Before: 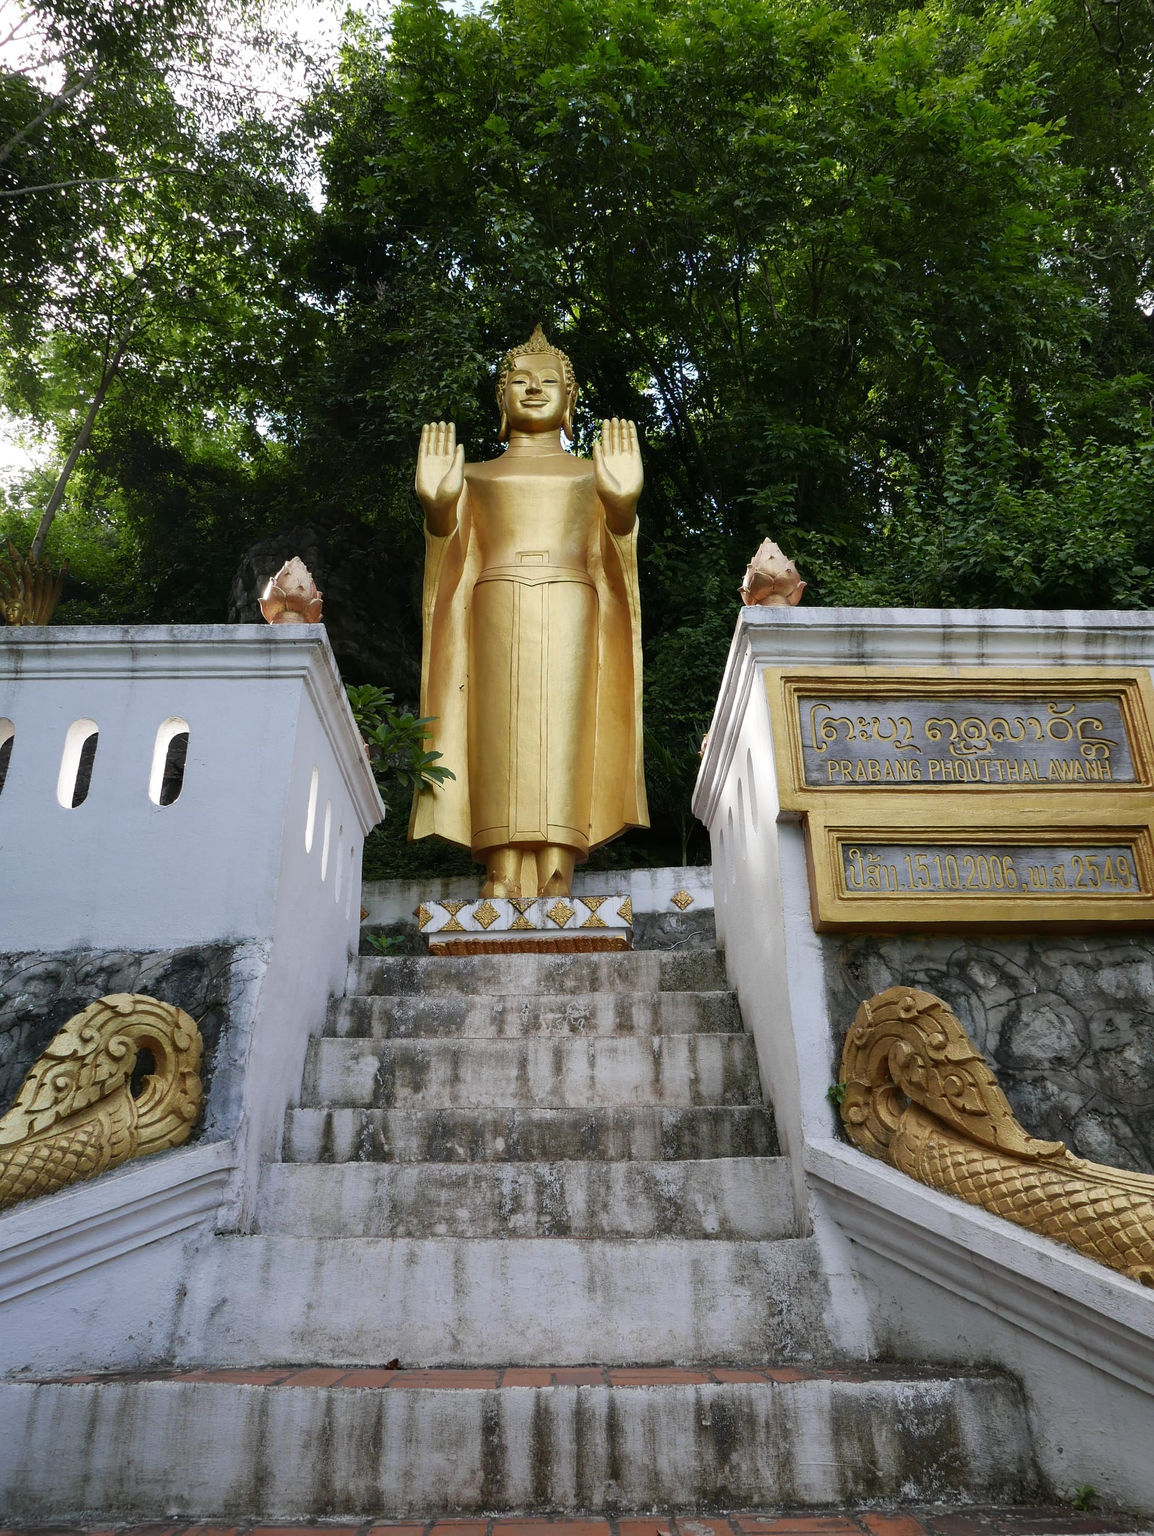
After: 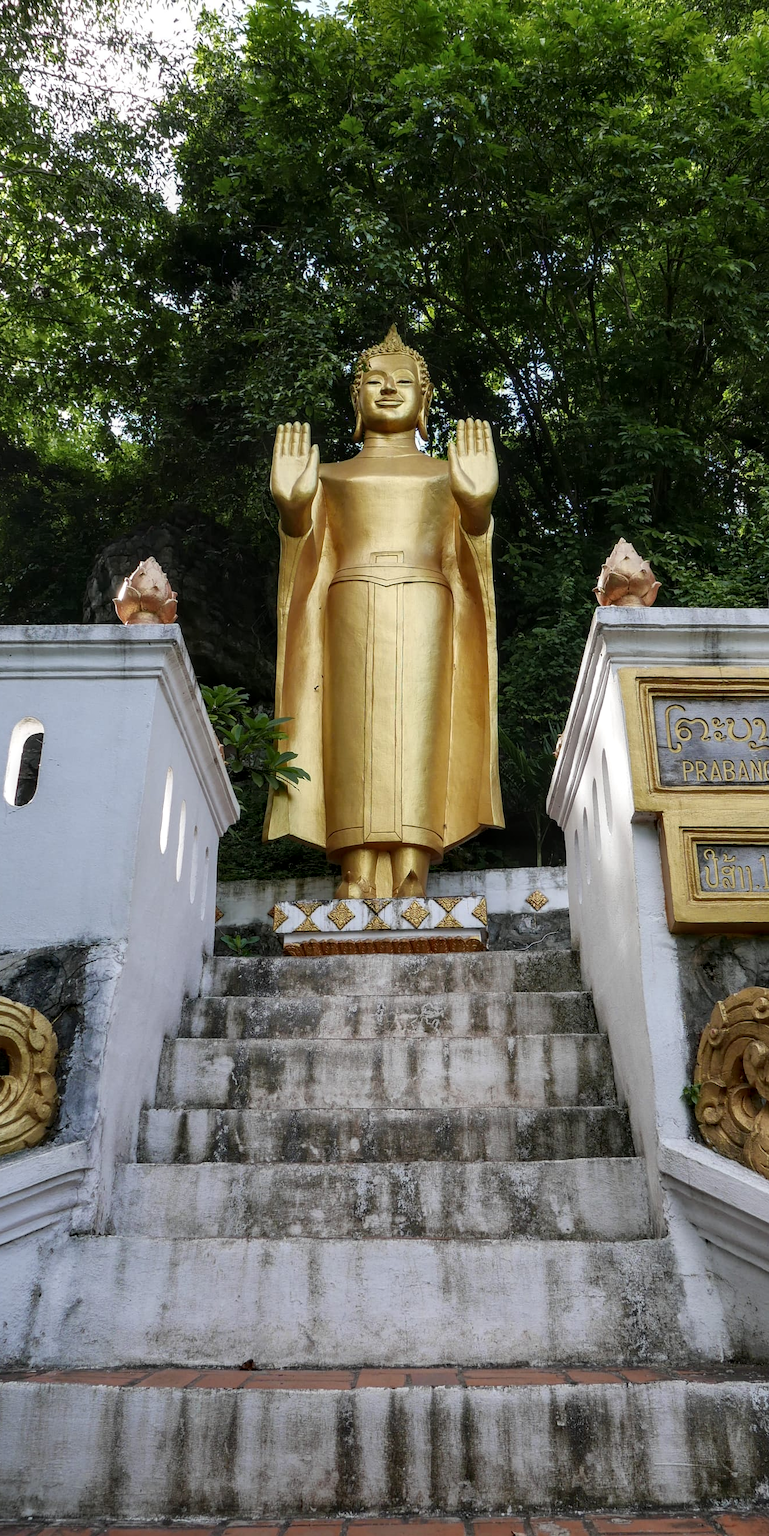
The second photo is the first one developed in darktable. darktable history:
local contrast: detail 130%
crop and rotate: left 12.648%, right 20.685%
